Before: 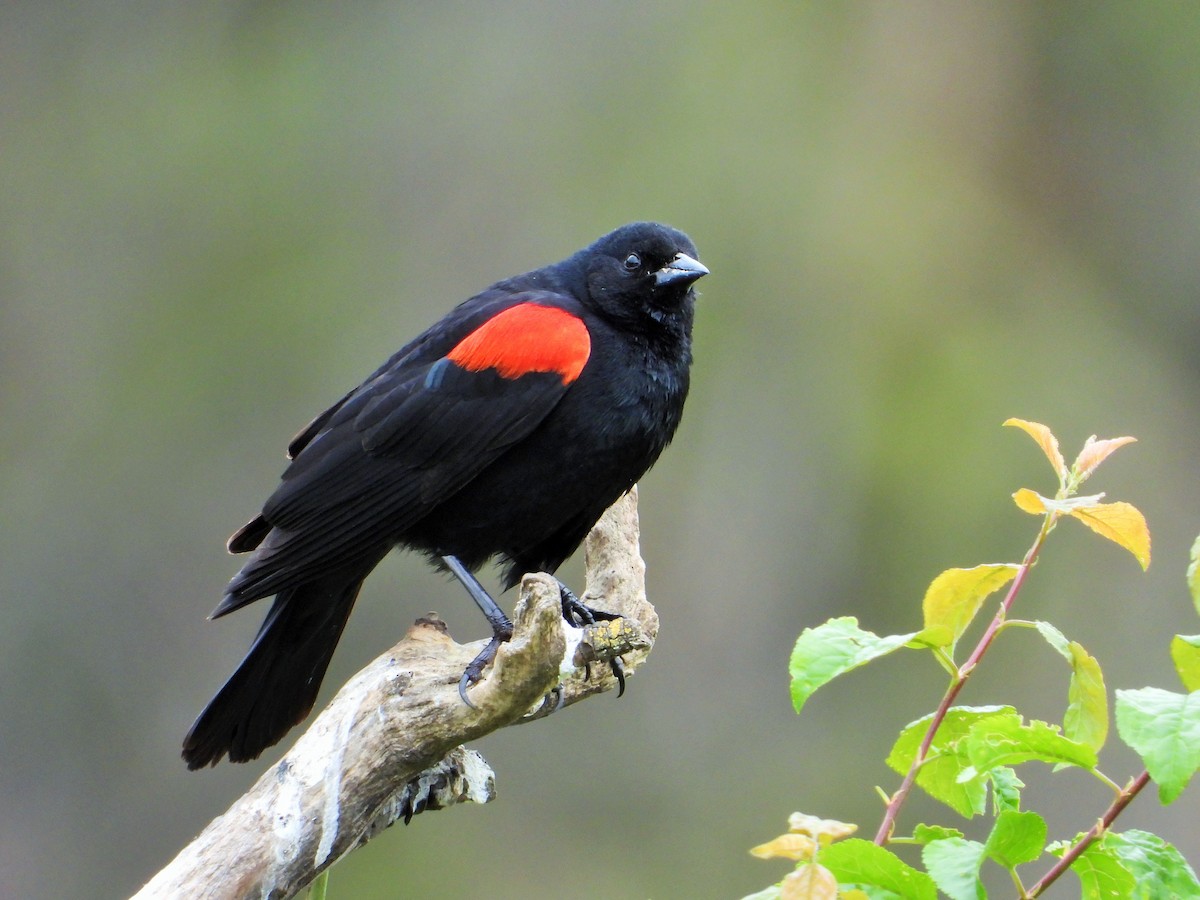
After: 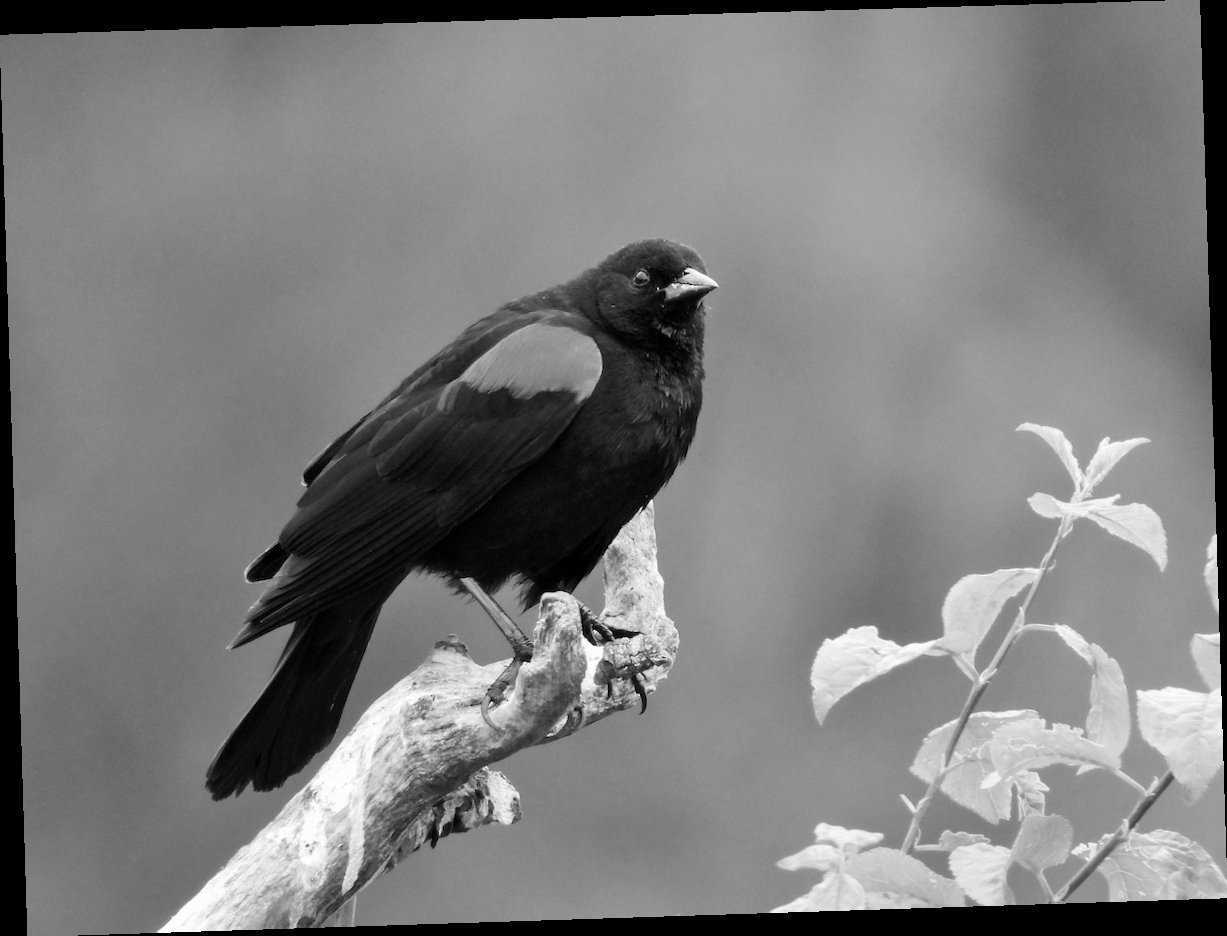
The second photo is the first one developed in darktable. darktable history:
monochrome: on, module defaults
rotate and perspective: rotation -1.77°, lens shift (horizontal) 0.004, automatic cropping off
